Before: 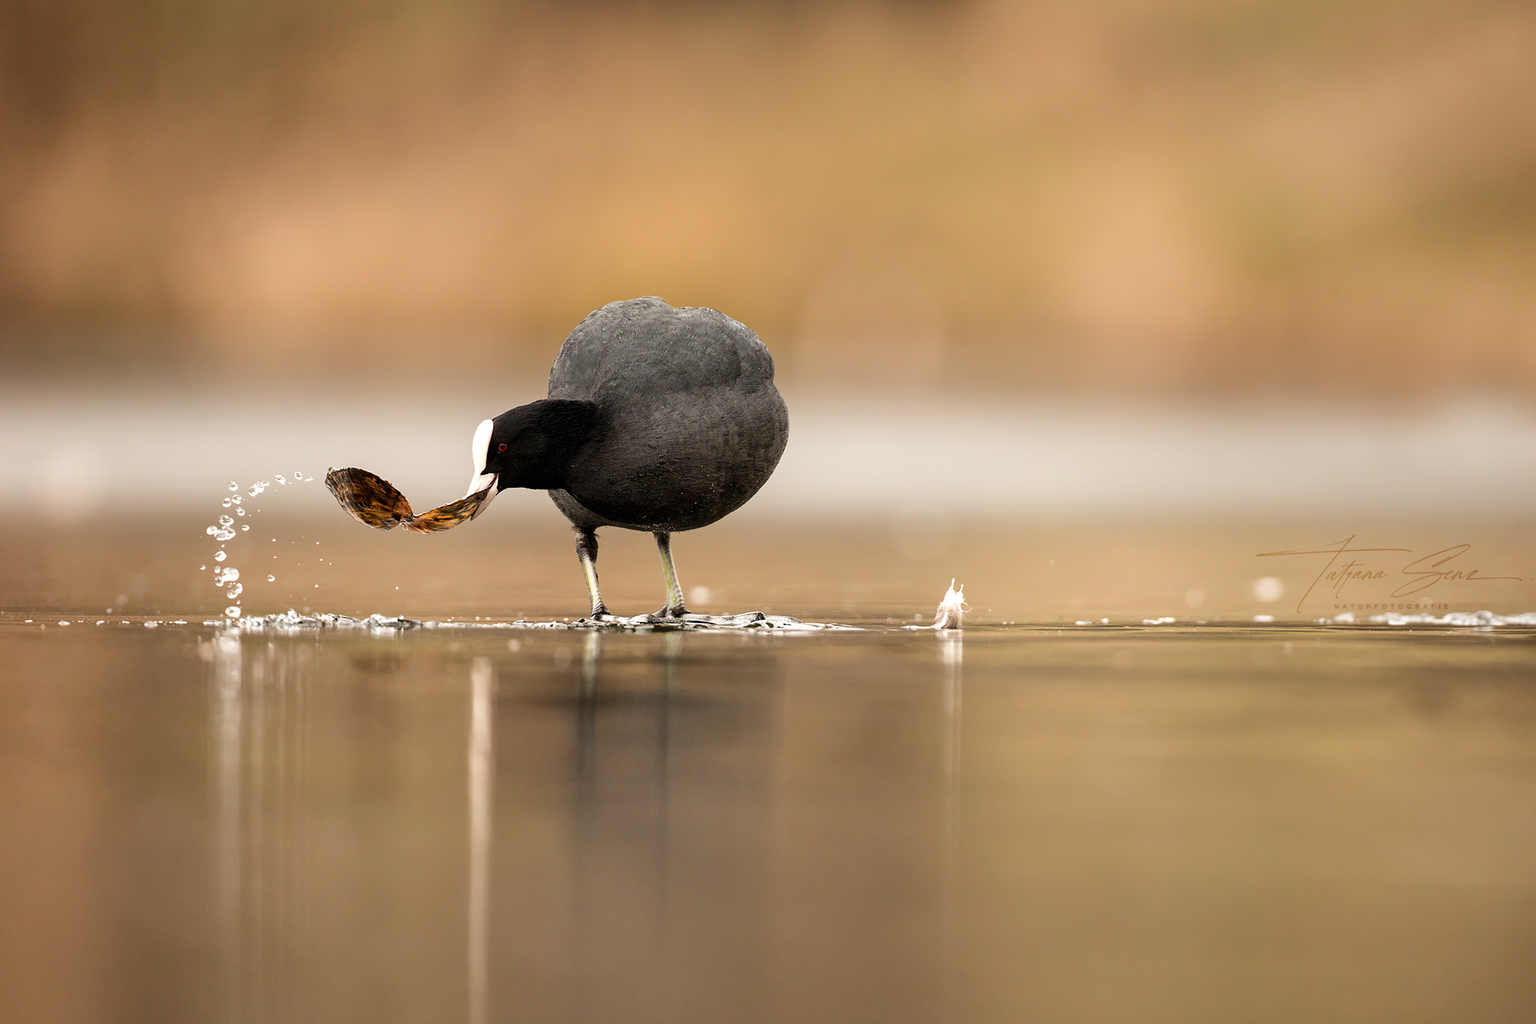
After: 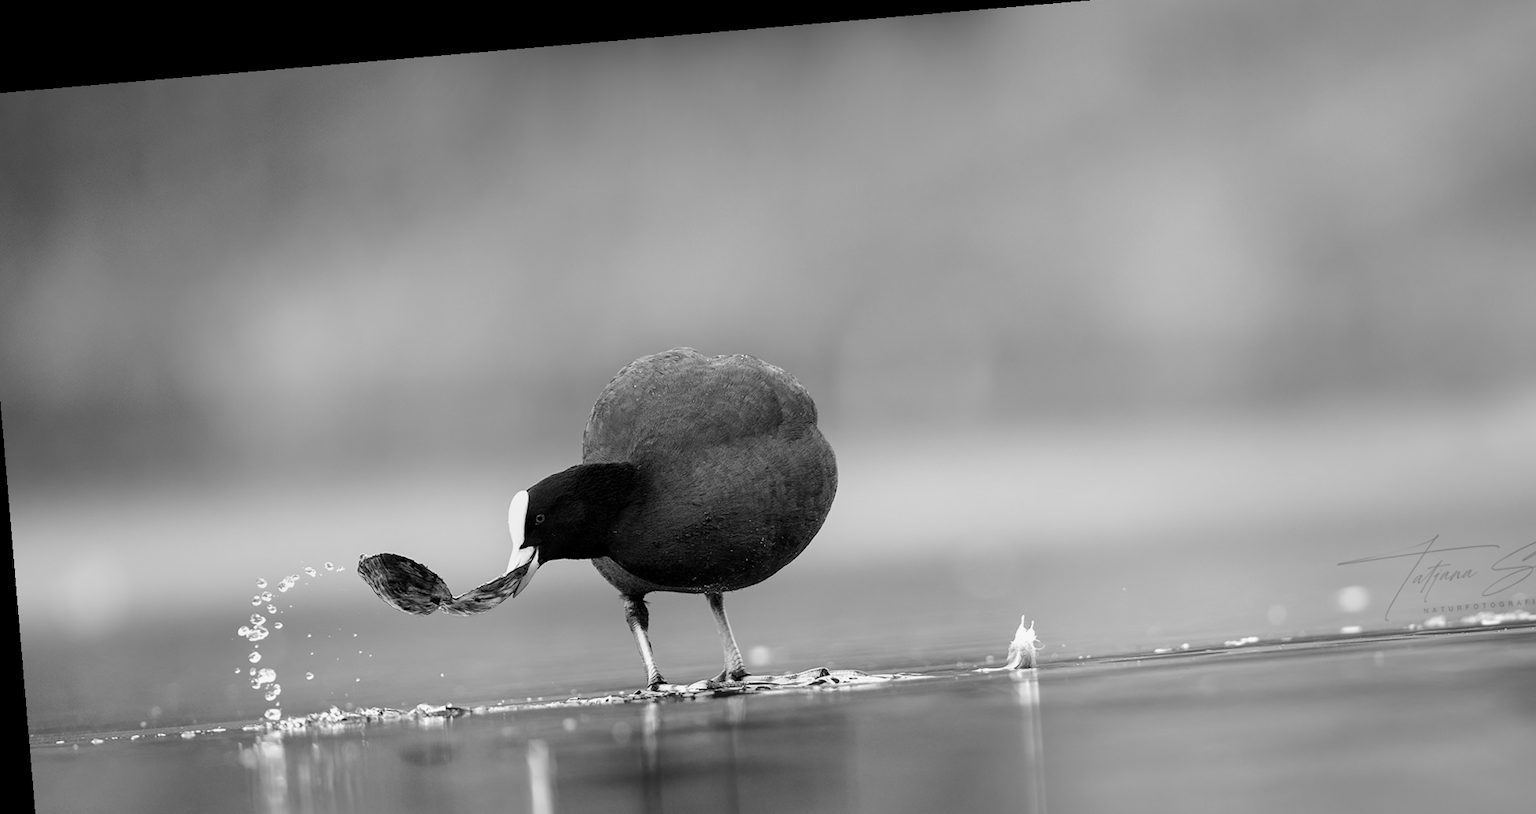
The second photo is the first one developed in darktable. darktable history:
crop: left 1.509%, top 3.452%, right 7.696%, bottom 28.452%
rotate and perspective: rotation -4.86°, automatic cropping off
monochrome: a 26.22, b 42.67, size 0.8
